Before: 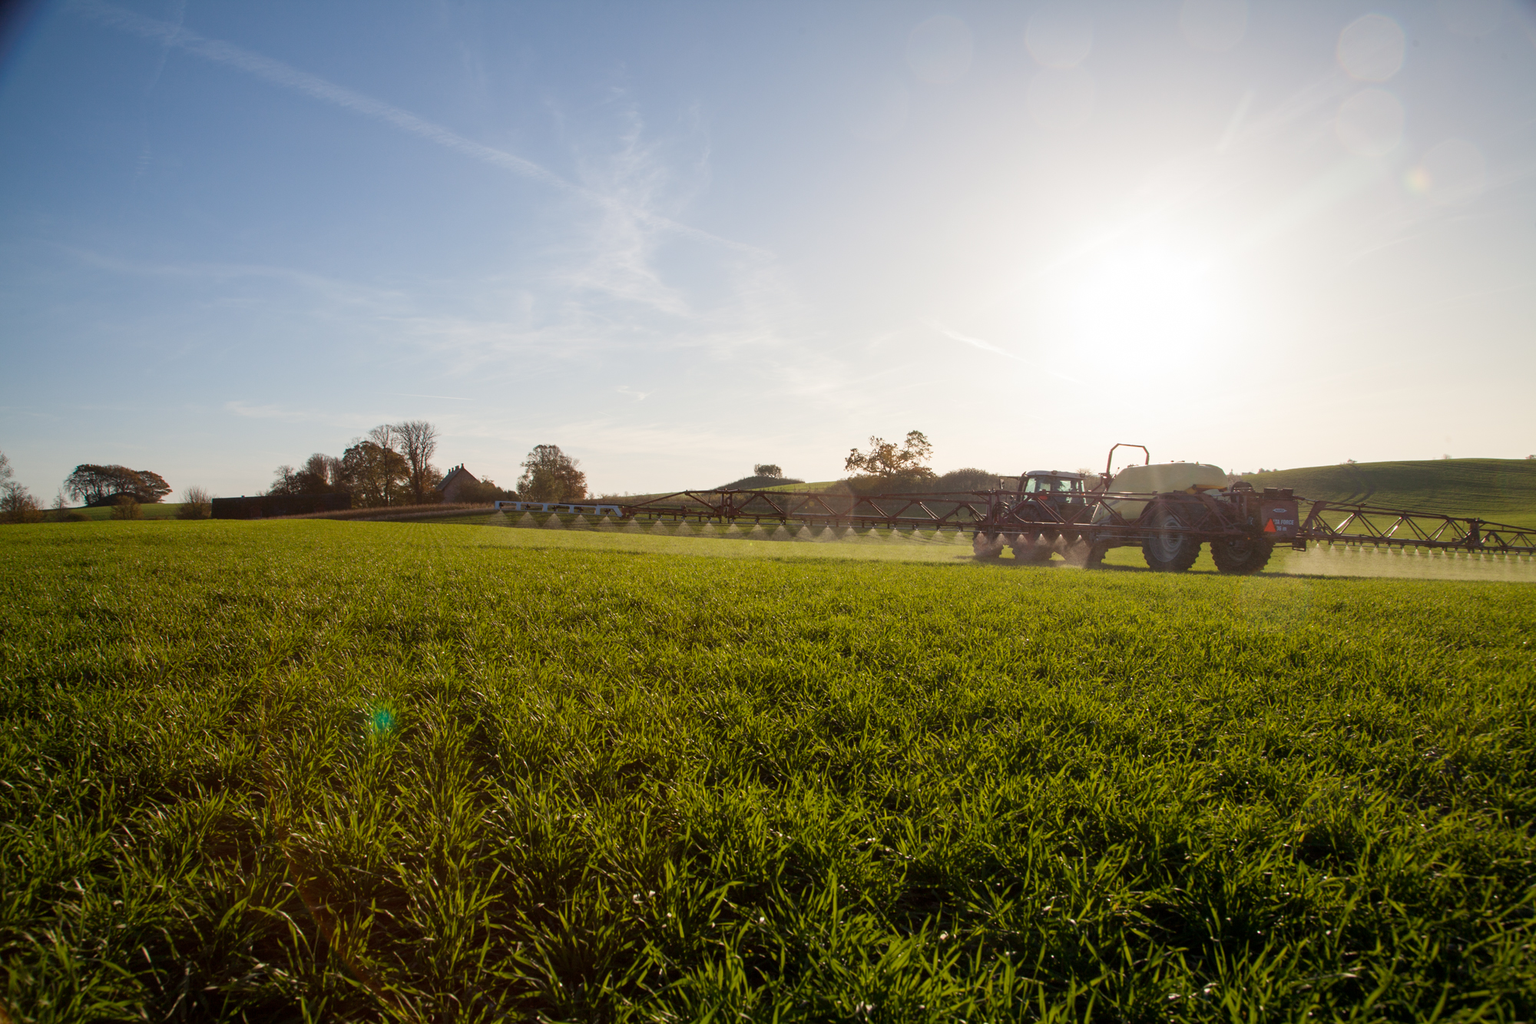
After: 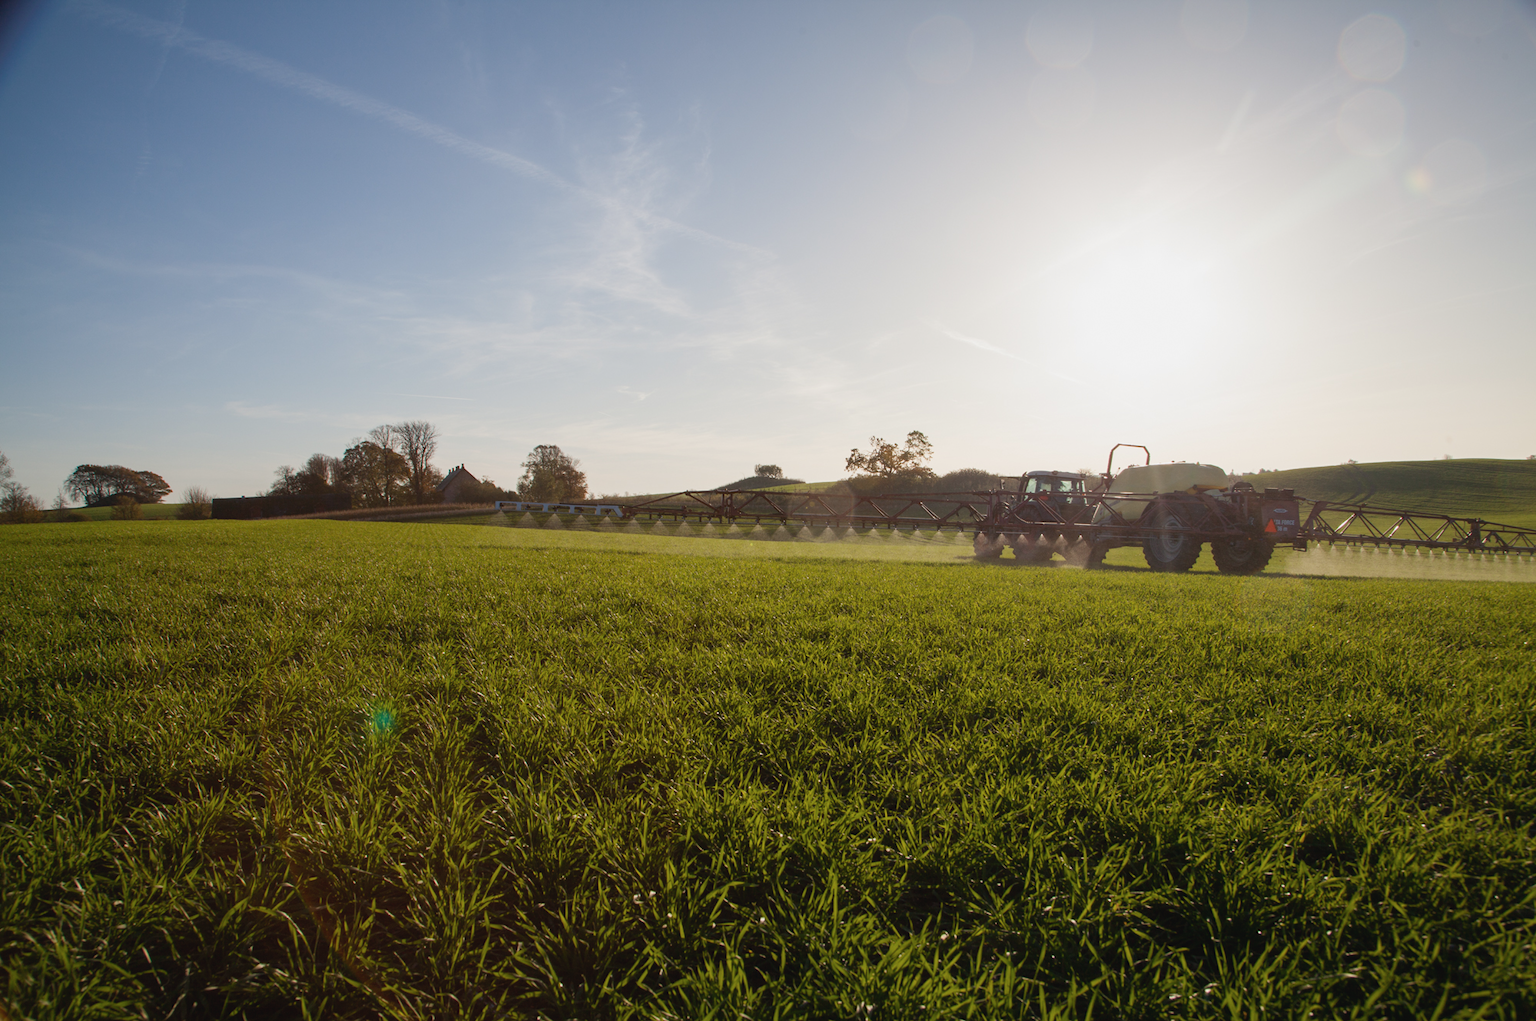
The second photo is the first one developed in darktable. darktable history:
contrast brightness saturation: contrast -0.084, brightness -0.034, saturation -0.108
crop: top 0.066%, bottom 0.123%
